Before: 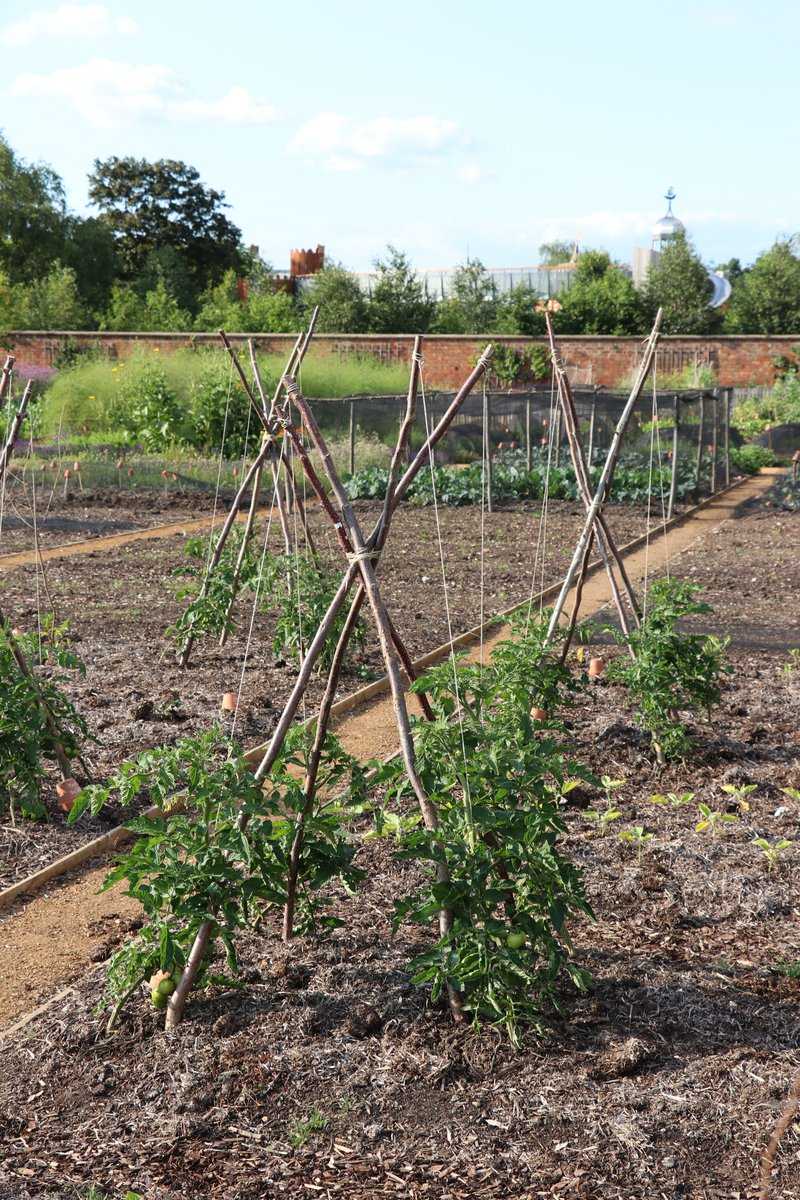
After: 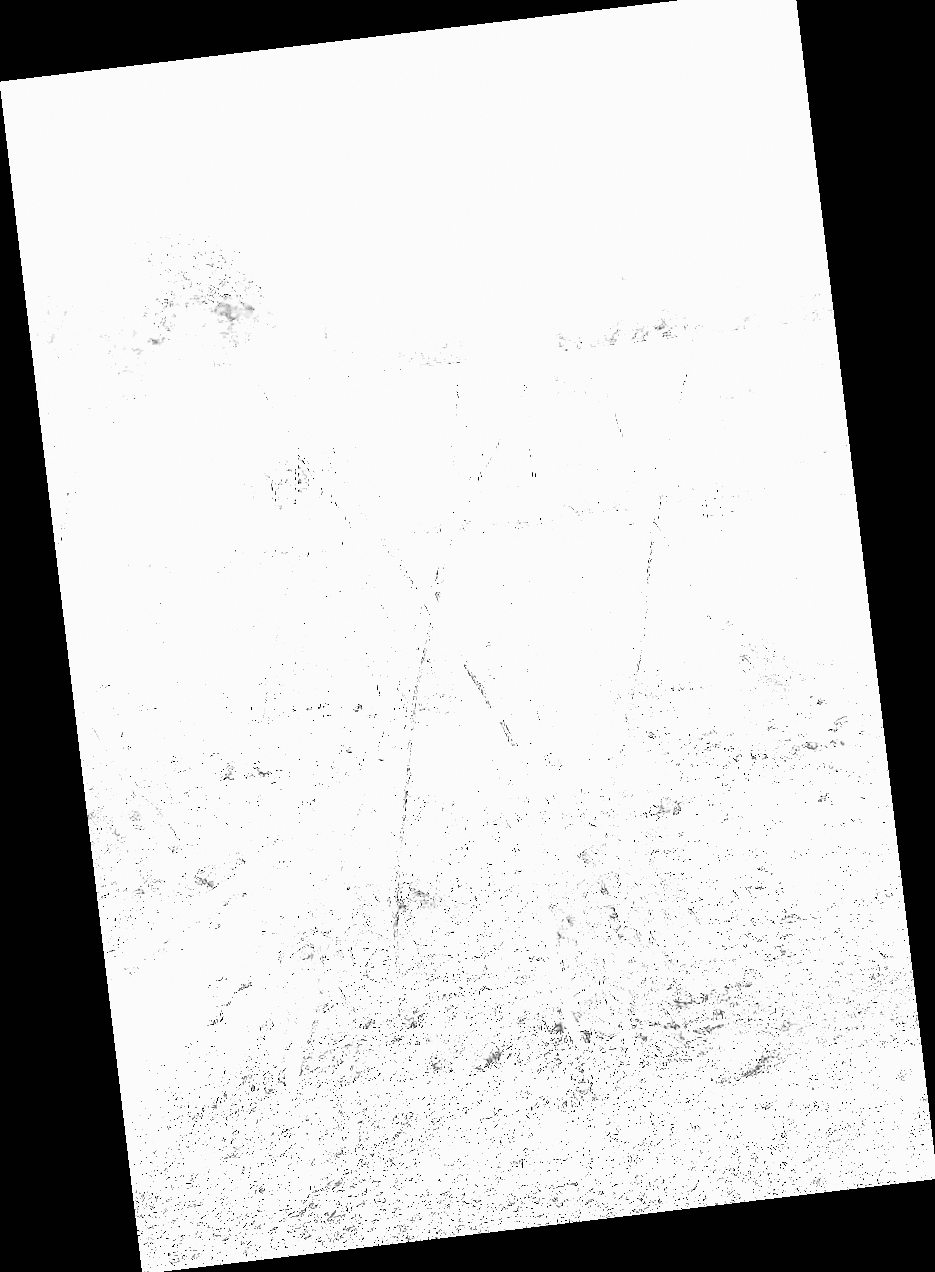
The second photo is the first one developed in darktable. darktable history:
filmic rgb: hardness 4.17
shadows and highlights: shadows 40, highlights -60
exposure: exposure 8 EV, compensate highlight preservation false
rotate and perspective: rotation -6.83°, automatic cropping off
grain: coarseness 9.61 ISO, strength 35.62%
monochrome: a -6.99, b 35.61, size 1.4
contrast equalizer: y [[0.526, 0.53, 0.532, 0.532, 0.53, 0.525], [0.5 ×6], [0.5 ×6], [0 ×6], [0 ×6]]
crop: top 1.049%, right 0.001%
